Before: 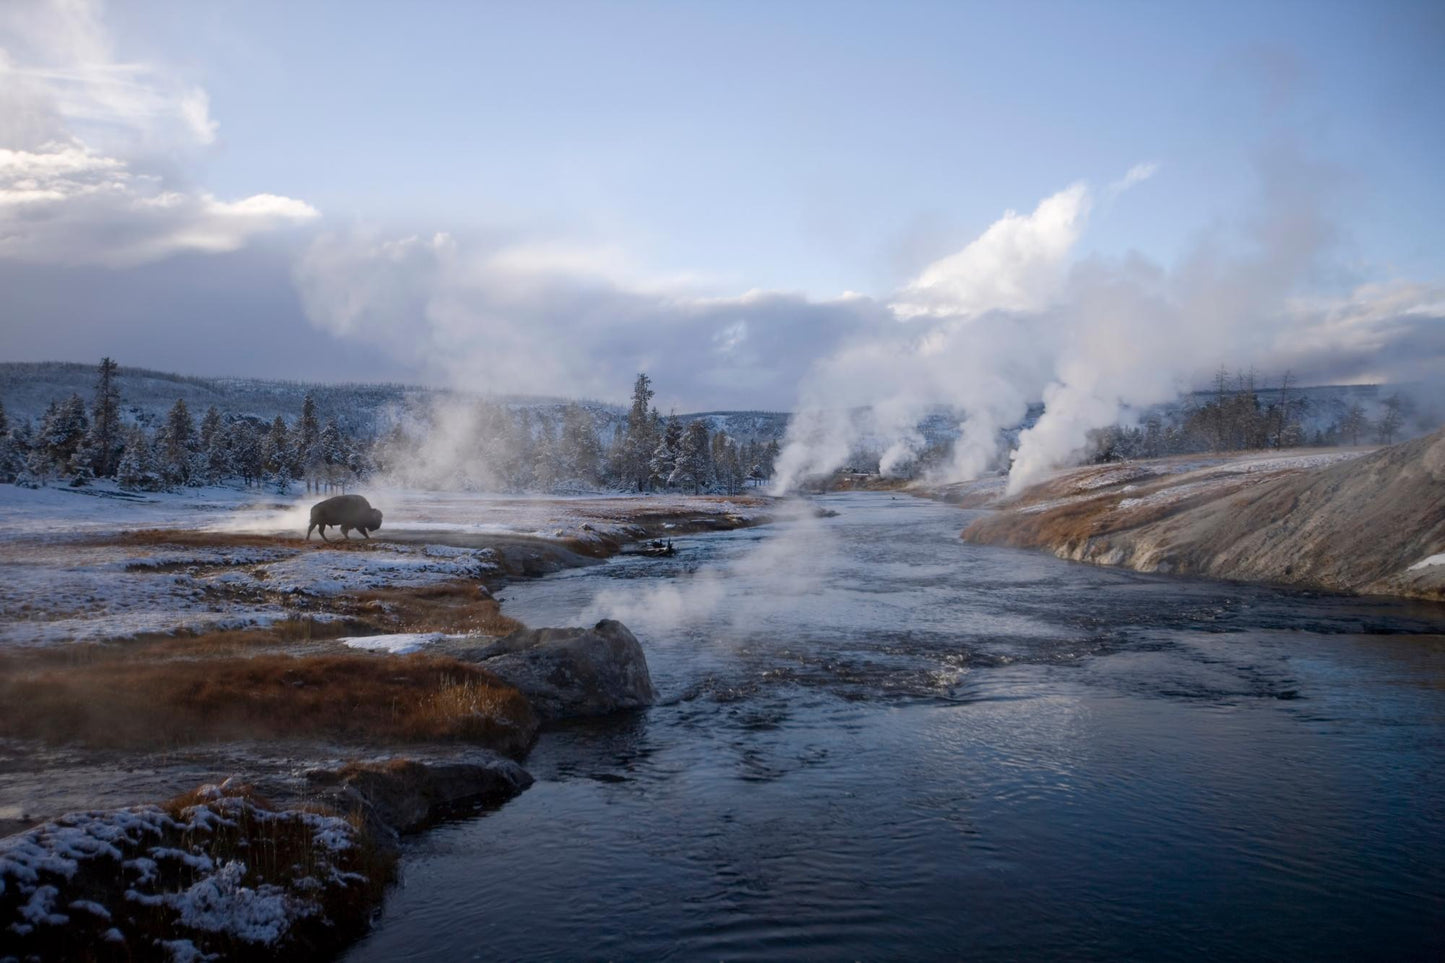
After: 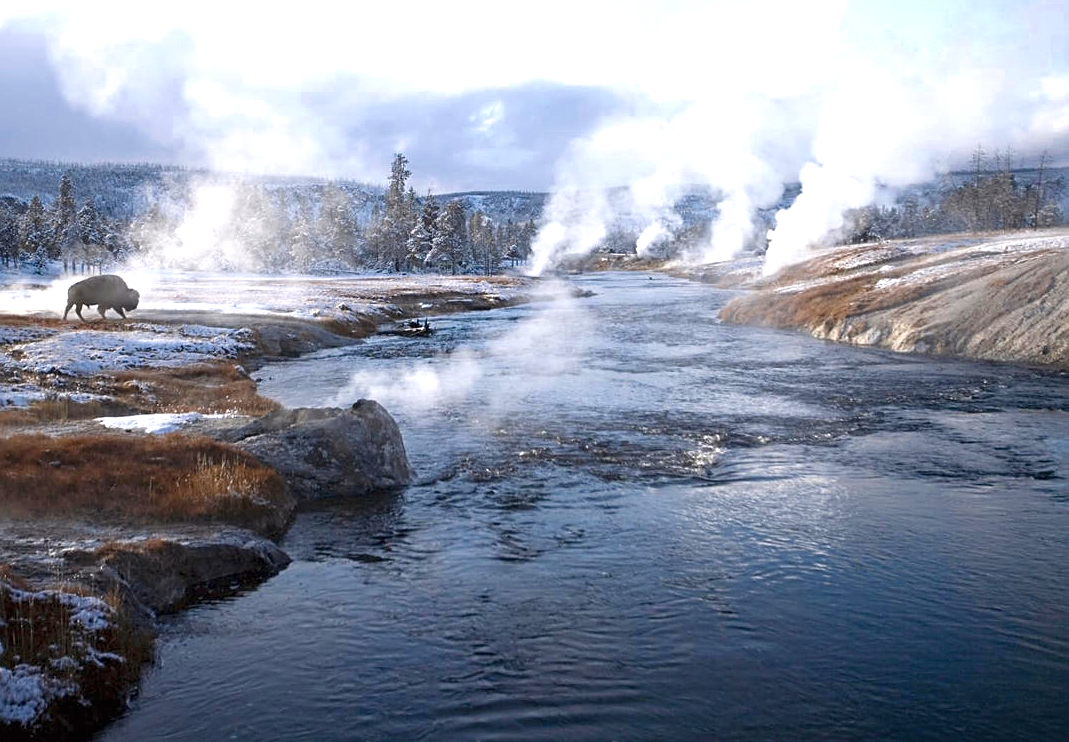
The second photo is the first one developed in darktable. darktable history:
exposure: black level correction 0, exposure 1.379 EV, compensate exposure bias true, compensate highlight preservation false
crop: left 16.871%, top 22.857%, right 9.116%
sharpen: on, module defaults
color zones: curves: ch0 [(0, 0.5) (0.125, 0.4) (0.25, 0.5) (0.375, 0.4) (0.5, 0.4) (0.625, 0.35) (0.75, 0.35) (0.875, 0.5)]; ch1 [(0, 0.35) (0.125, 0.45) (0.25, 0.35) (0.375, 0.35) (0.5, 0.35) (0.625, 0.35) (0.75, 0.45) (0.875, 0.35)]; ch2 [(0, 0.6) (0.125, 0.5) (0.25, 0.5) (0.375, 0.6) (0.5, 0.6) (0.625, 0.5) (0.75, 0.5) (0.875, 0.5)]
